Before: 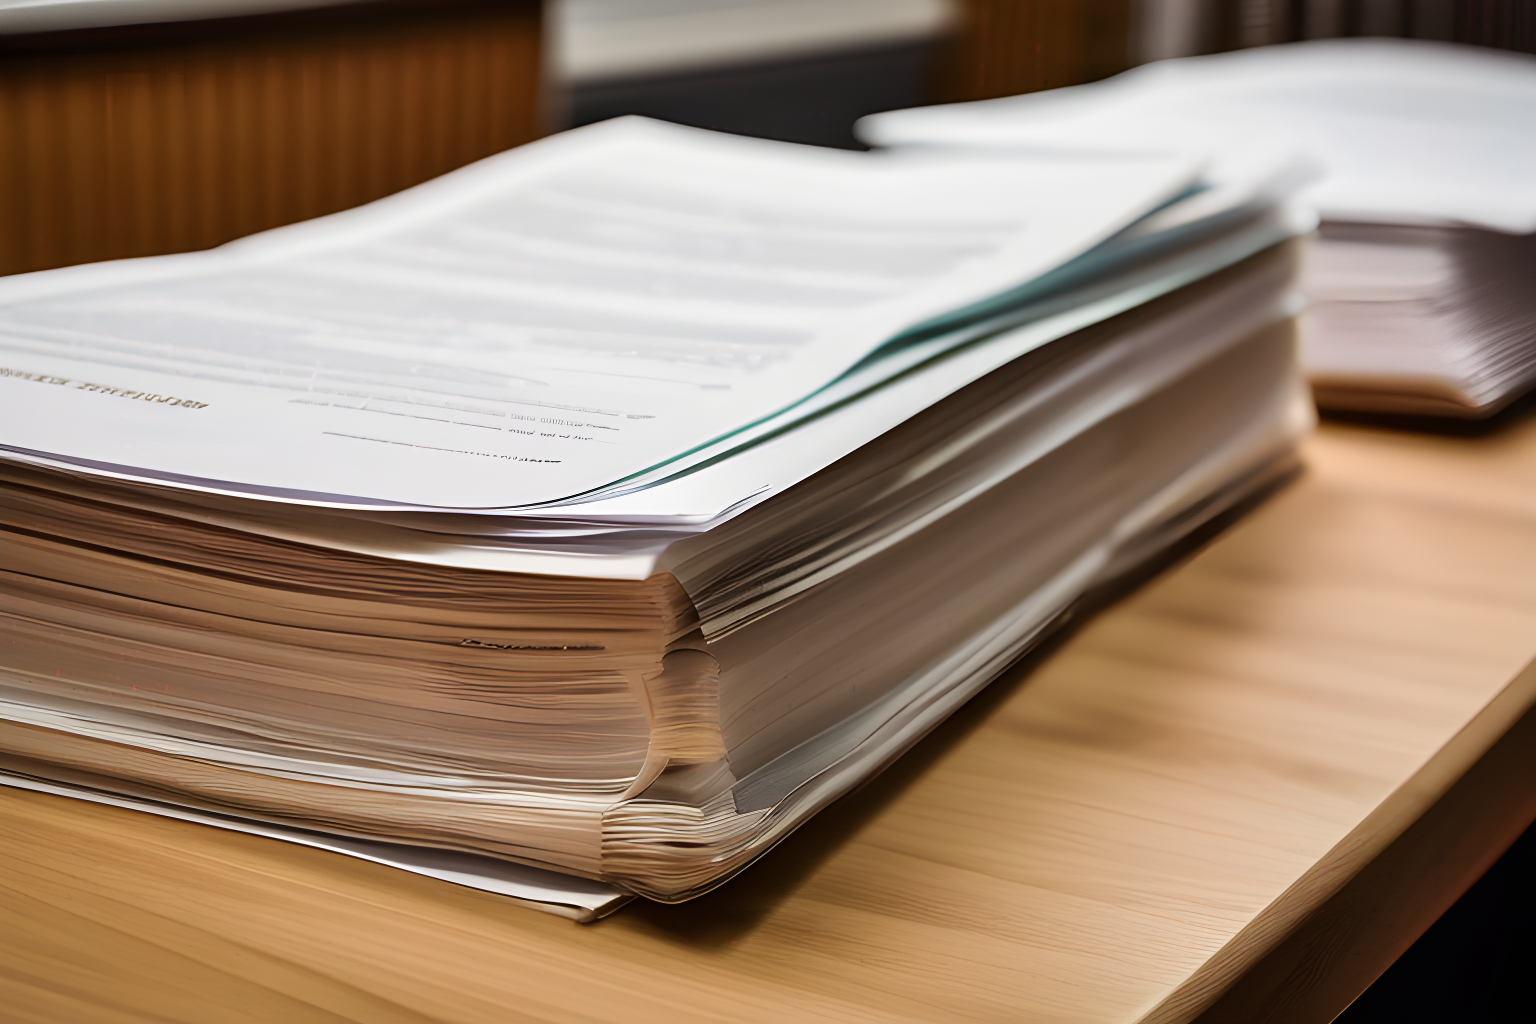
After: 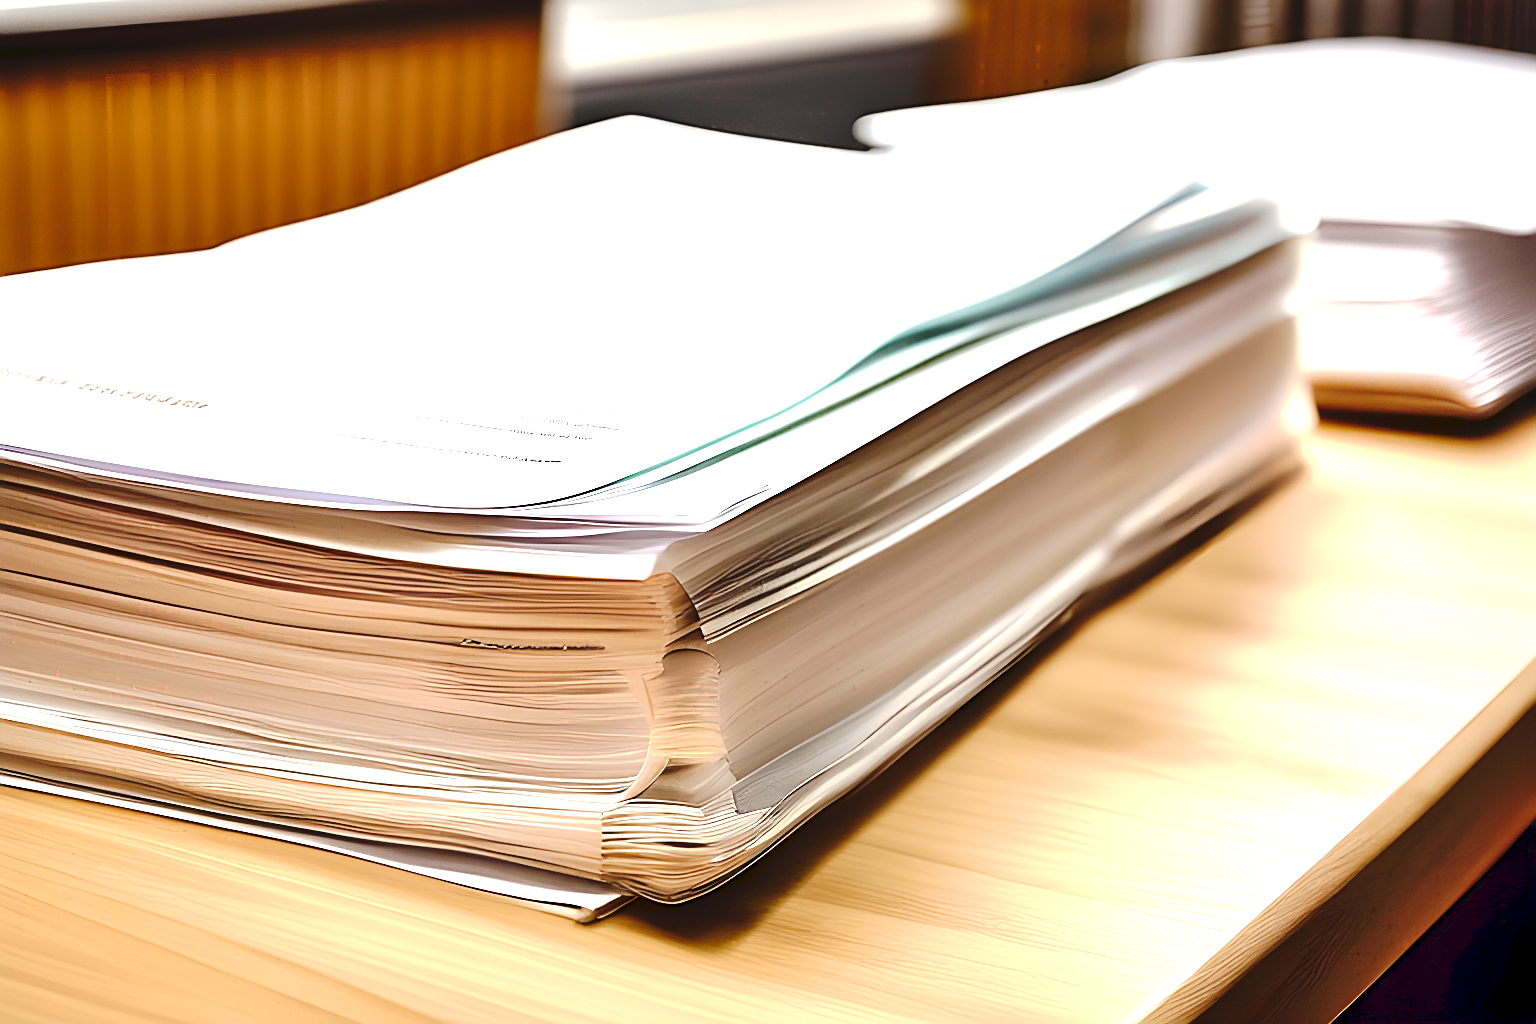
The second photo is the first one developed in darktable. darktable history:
sharpen: on, module defaults
tone curve: curves: ch0 [(0, 0) (0.003, 0.064) (0.011, 0.065) (0.025, 0.061) (0.044, 0.068) (0.069, 0.083) (0.1, 0.102) (0.136, 0.126) (0.177, 0.172) (0.224, 0.225) (0.277, 0.306) (0.335, 0.397) (0.399, 0.483) (0.468, 0.56) (0.543, 0.634) (0.623, 0.708) (0.709, 0.77) (0.801, 0.832) (0.898, 0.899) (1, 1)], preserve colors none
exposure: black level correction 0.001, exposure 1.398 EV, compensate highlight preservation false
